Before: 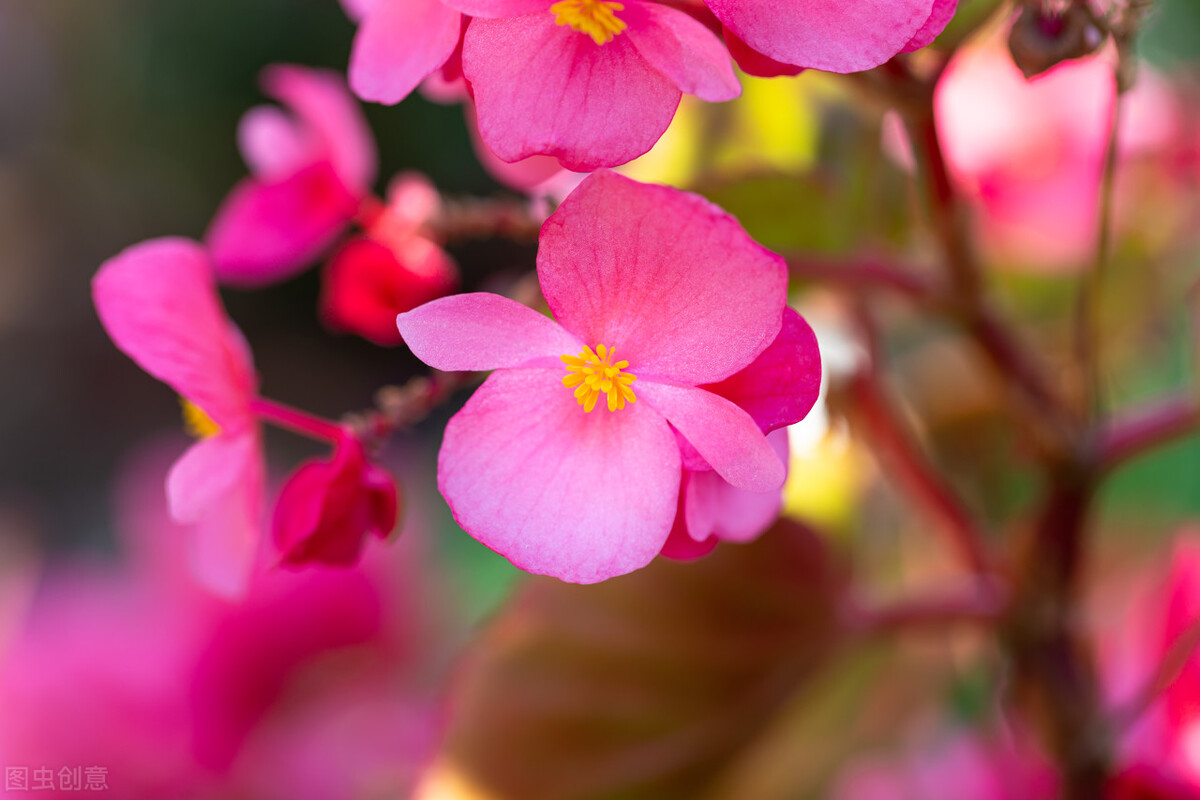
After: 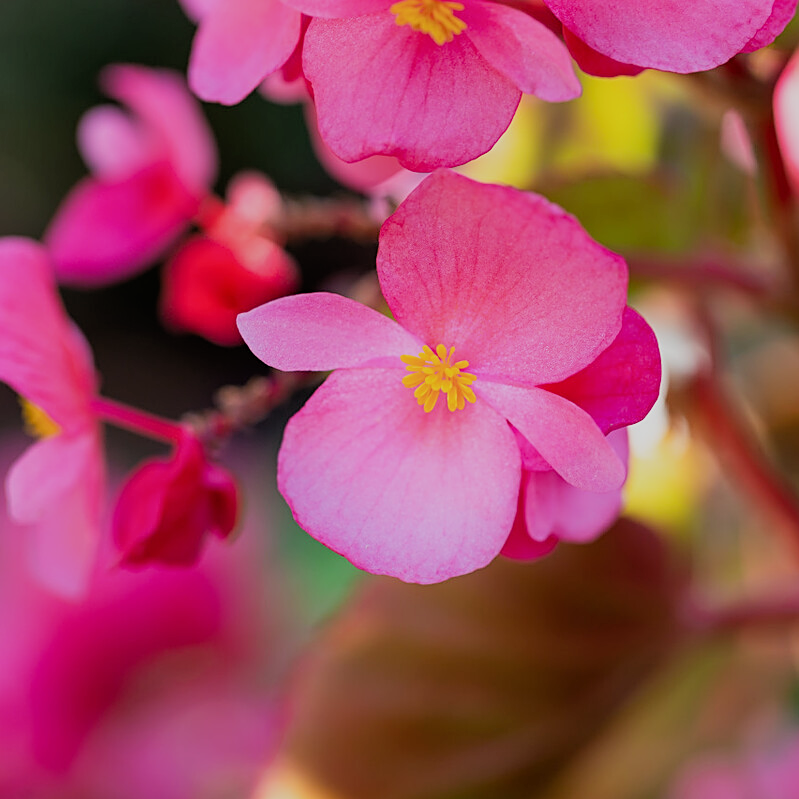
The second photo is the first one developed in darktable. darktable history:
filmic rgb: black relative exposure -7.65 EV, white relative exposure 4.56 EV, threshold 2.99 EV, hardness 3.61, contrast 0.994, enable highlight reconstruction true
sharpen: on, module defaults
crop and rotate: left 13.358%, right 19.978%
